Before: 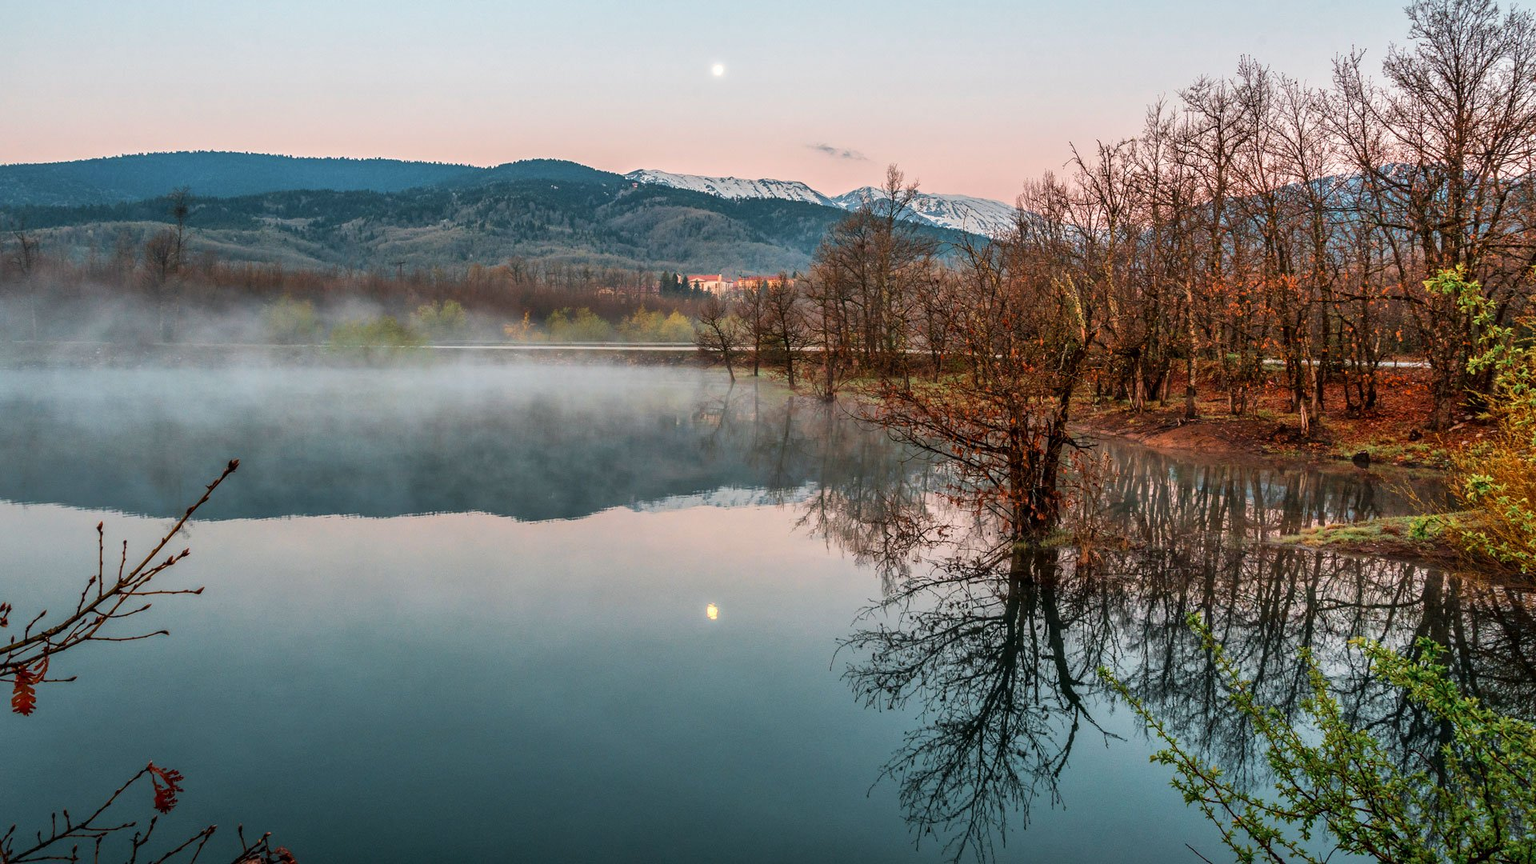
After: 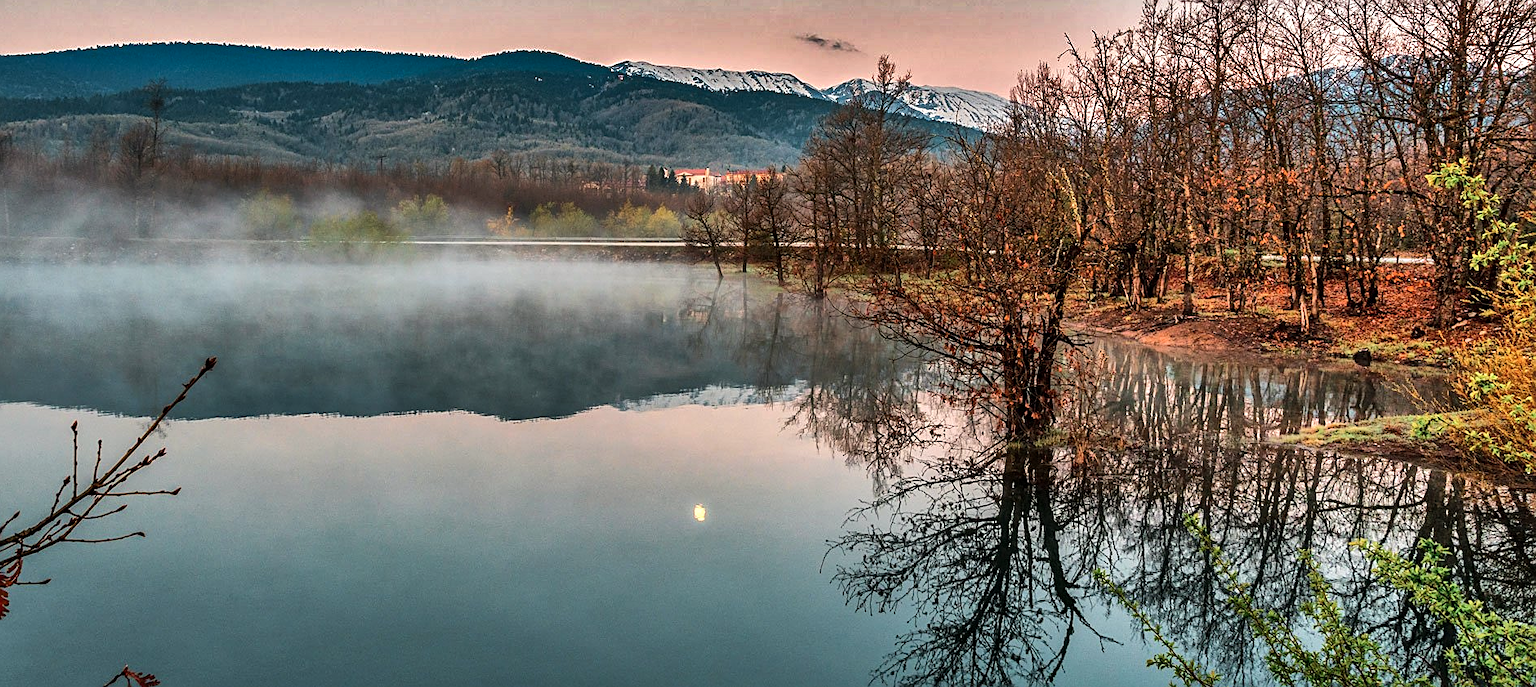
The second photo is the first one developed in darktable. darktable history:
sharpen: on, module defaults
tone equalizer: -8 EV -0.417 EV, -7 EV -0.389 EV, -6 EV -0.333 EV, -5 EV -0.222 EV, -3 EV 0.222 EV, -2 EV 0.333 EV, -1 EV 0.389 EV, +0 EV 0.417 EV, edges refinement/feathering 500, mask exposure compensation -1.57 EV, preserve details no
white balance: red 1.009, blue 0.985
shadows and highlights: radius 123.98, shadows 100, white point adjustment -3, highlights -100, highlights color adjustment 89.84%, soften with gaussian
crop and rotate: left 1.814%, top 12.818%, right 0.25%, bottom 9.225%
